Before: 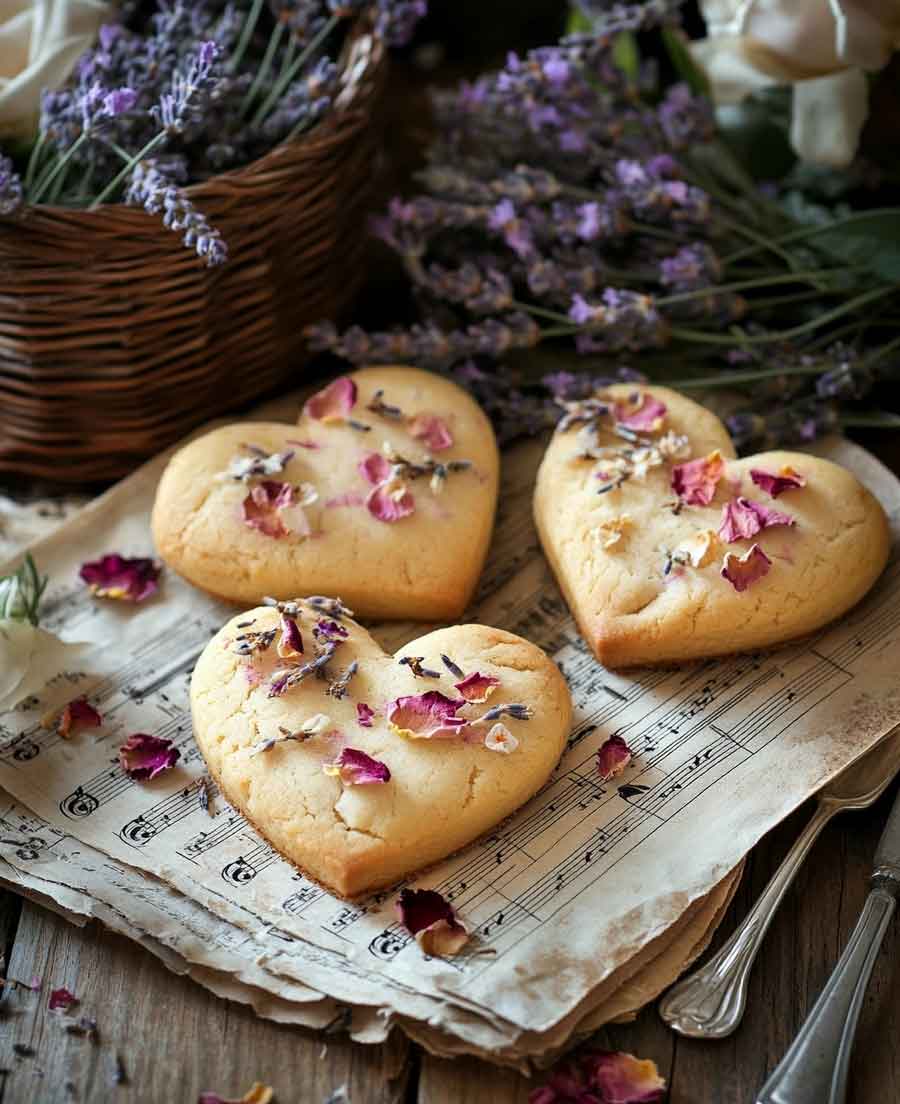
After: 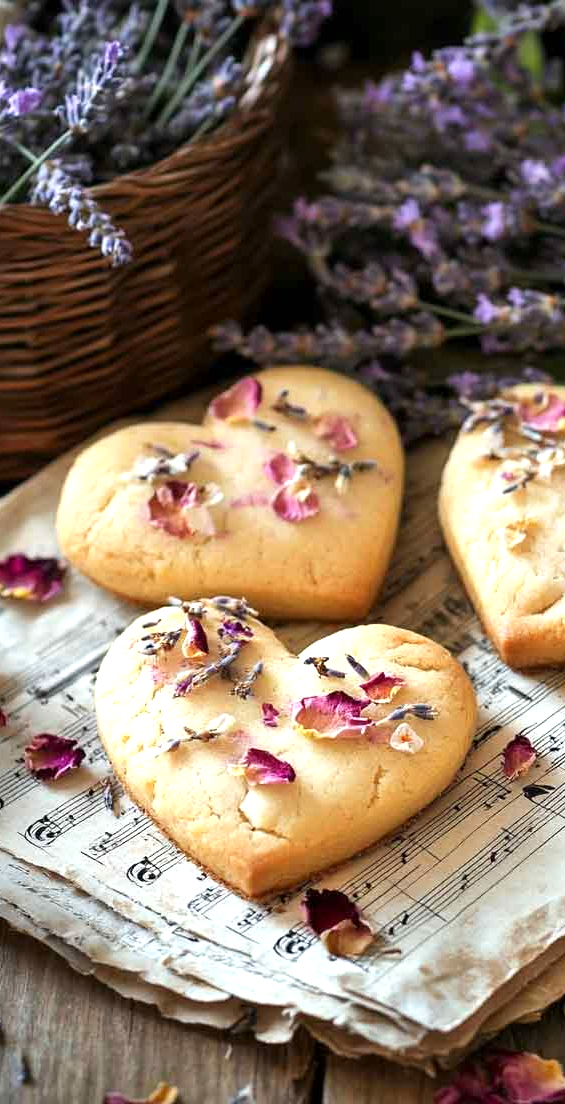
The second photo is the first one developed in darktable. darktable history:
crop: left 10.644%, right 26.528%
exposure: exposure 0.574 EV, compensate highlight preservation false
